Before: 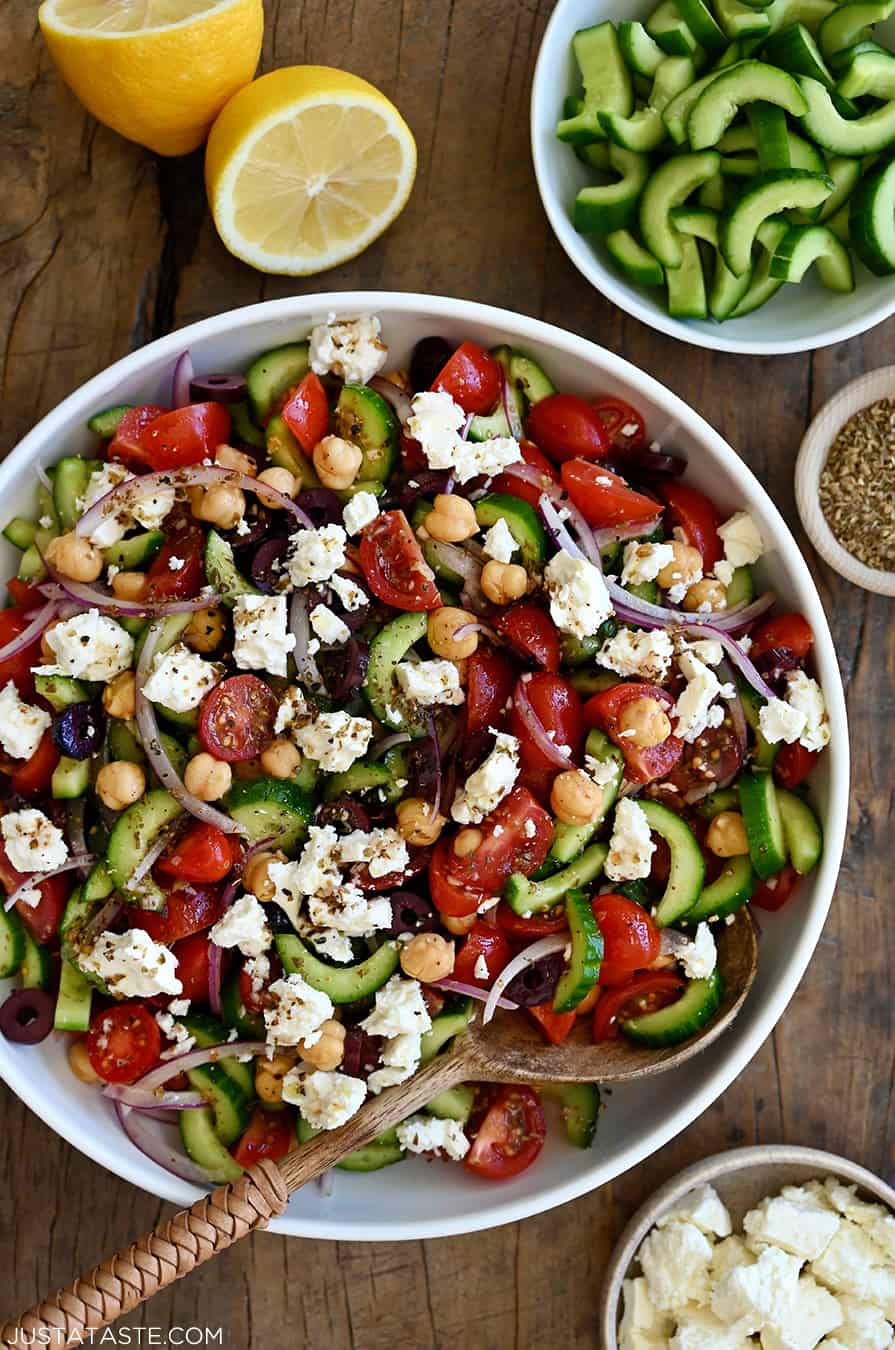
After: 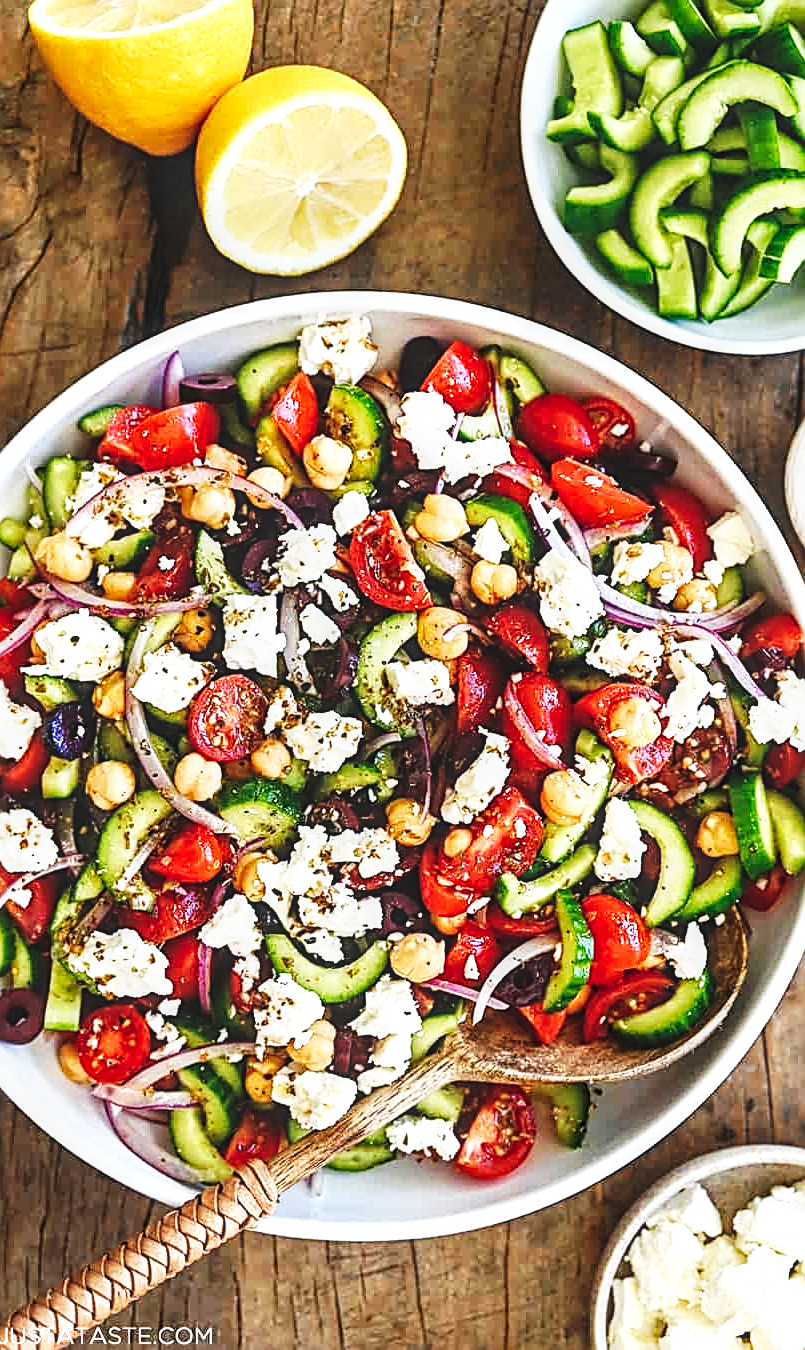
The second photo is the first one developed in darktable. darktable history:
base curve: curves: ch0 [(0, 0) (0.007, 0.004) (0.027, 0.03) (0.046, 0.07) (0.207, 0.54) (0.442, 0.872) (0.673, 0.972) (1, 1)], preserve colors none
crop and rotate: left 1.154%, right 8.863%
exposure: black level correction -0.015, exposure -0.137 EV, compensate highlight preservation false
local contrast: highlights 61%, detail 143%, midtone range 0.428
sharpen: radius 2.672, amount 0.658
tone equalizer: on, module defaults
